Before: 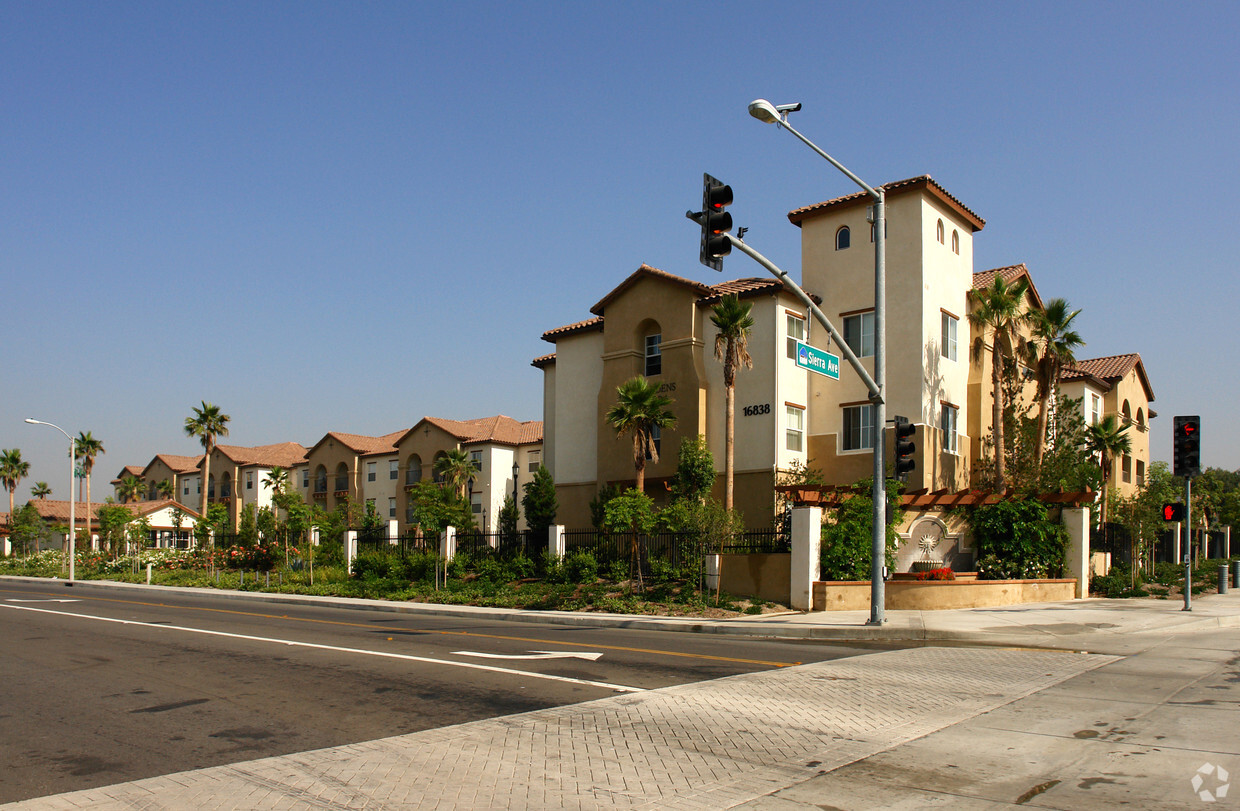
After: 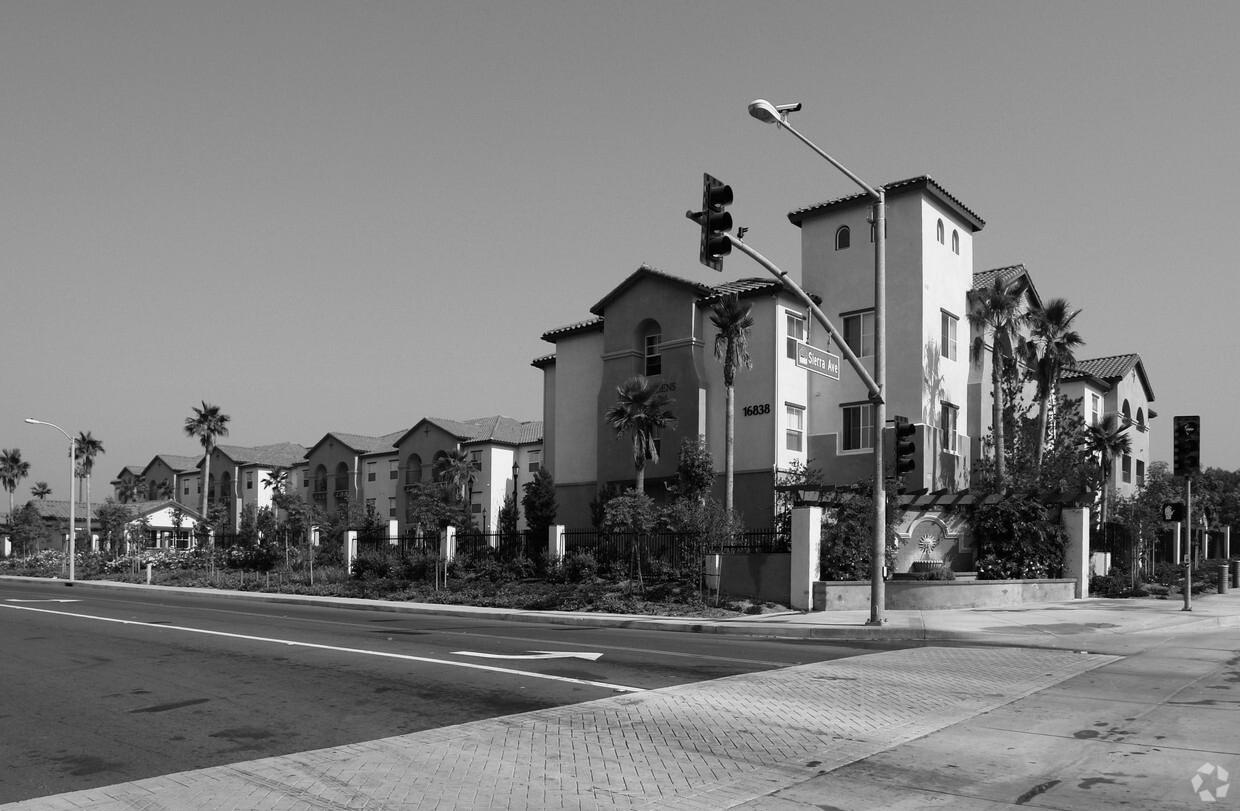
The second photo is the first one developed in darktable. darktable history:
color calibration: output gray [0.23, 0.37, 0.4, 0], illuminant same as pipeline (D50), adaptation XYZ, x 0.346, y 0.358, temperature 5007.05 K, saturation algorithm version 1 (2020)
